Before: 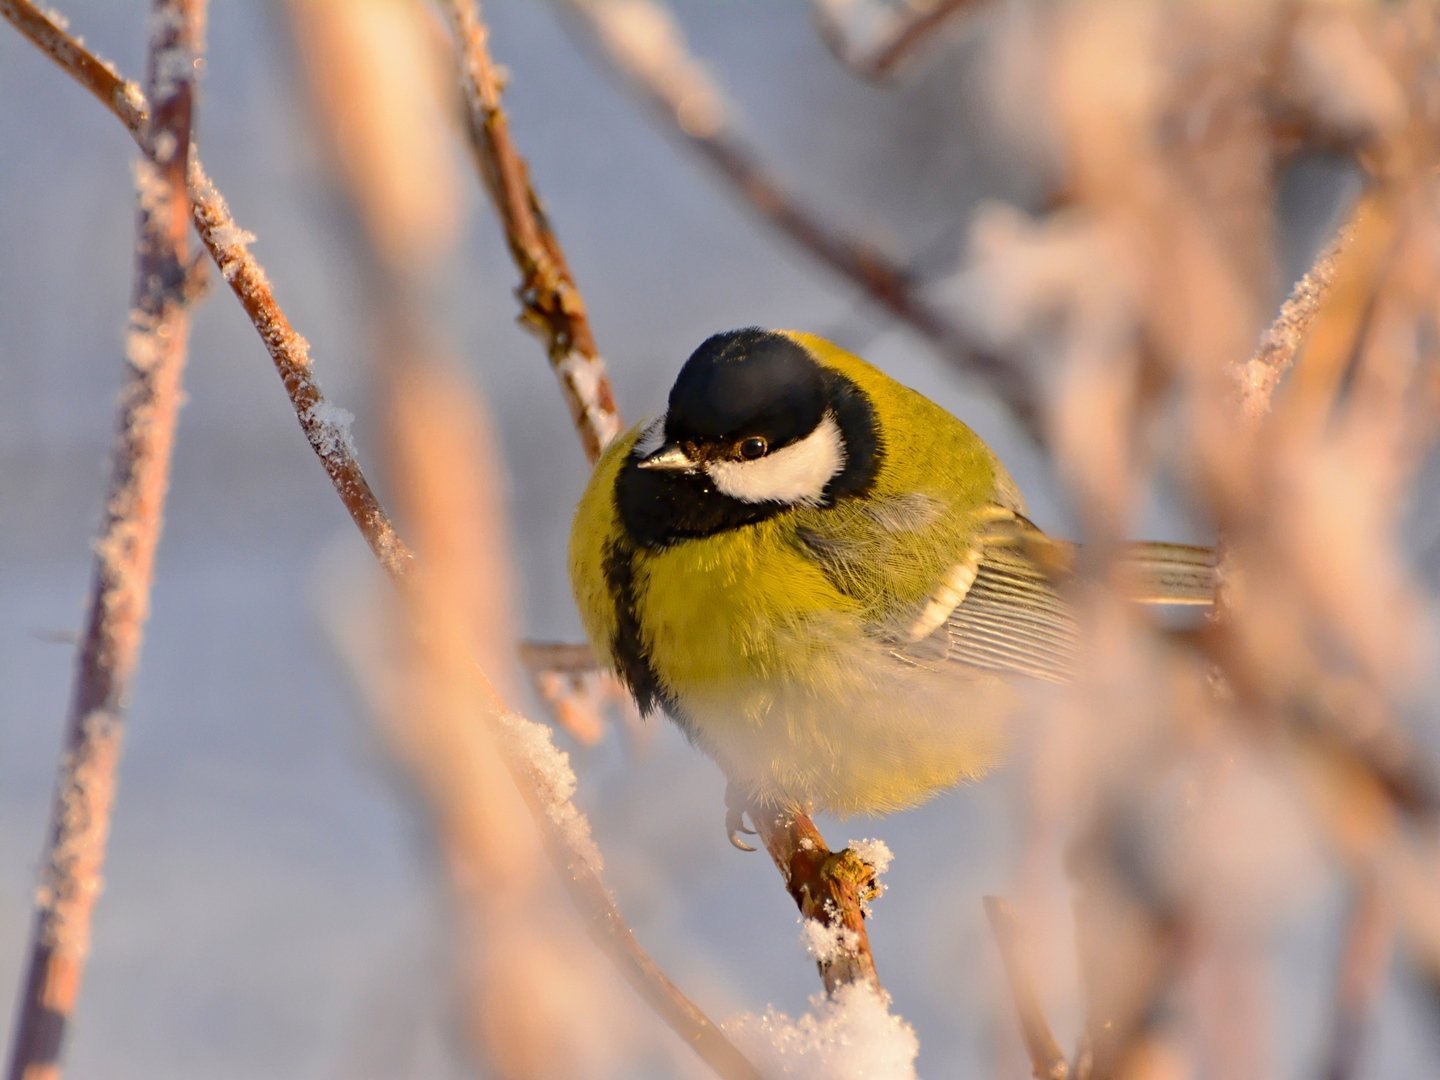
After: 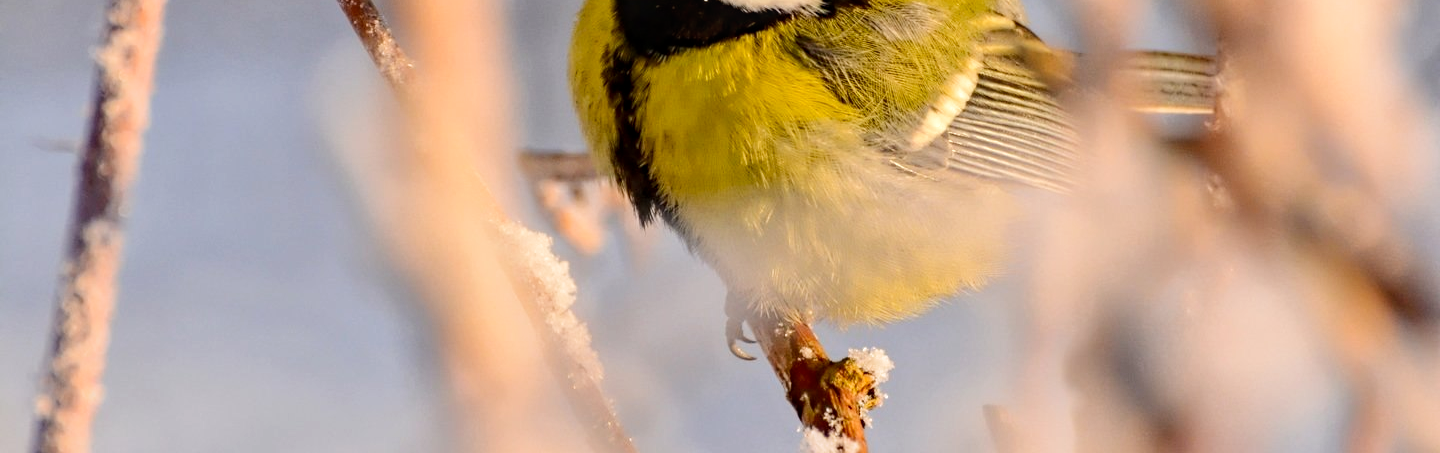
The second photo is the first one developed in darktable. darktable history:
tone equalizer: -8 EV -0.75 EV, -7 EV -0.7 EV, -6 EV -0.6 EV, -5 EV -0.4 EV, -3 EV 0.4 EV, -2 EV 0.6 EV, -1 EV 0.7 EV, +0 EV 0.75 EV, edges refinement/feathering 500, mask exposure compensation -1.57 EV, preserve details no
local contrast: on, module defaults
filmic rgb: black relative exposure -16 EV, threshold -0.33 EV, transition 3.19 EV, structure ↔ texture 100%, target black luminance 0%, hardness 7.57, latitude 72.96%, contrast 0.908, highlights saturation mix 10%, shadows ↔ highlights balance -0.38%, add noise in highlights 0, preserve chrominance no, color science v4 (2020), iterations of high-quality reconstruction 10, enable highlight reconstruction true
crop: top 45.551%, bottom 12.262%
